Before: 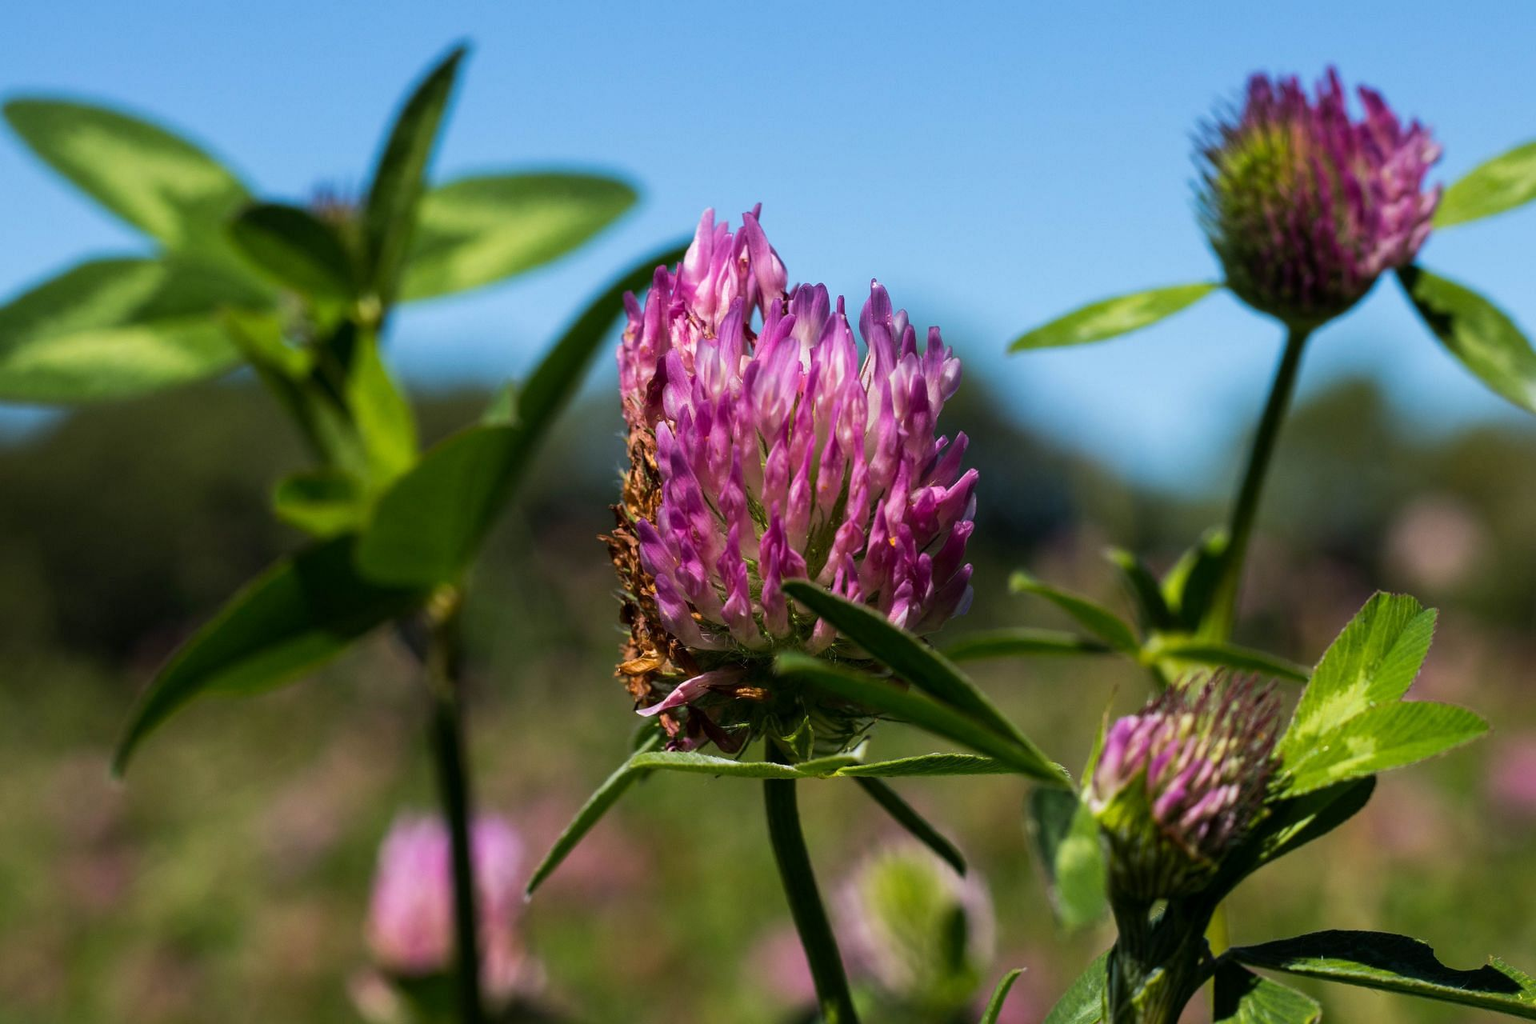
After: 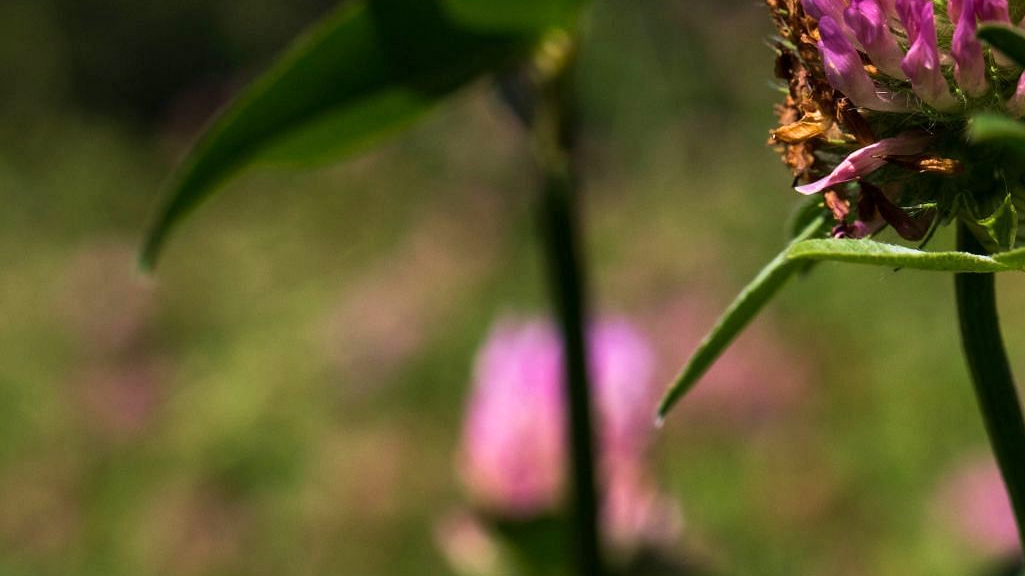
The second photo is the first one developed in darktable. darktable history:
crop and rotate: top 54.778%, right 46.61%, bottom 0.159%
velvia: strength 27%
base curve: curves: ch0 [(0, 0) (0.666, 0.806) (1, 1)]
